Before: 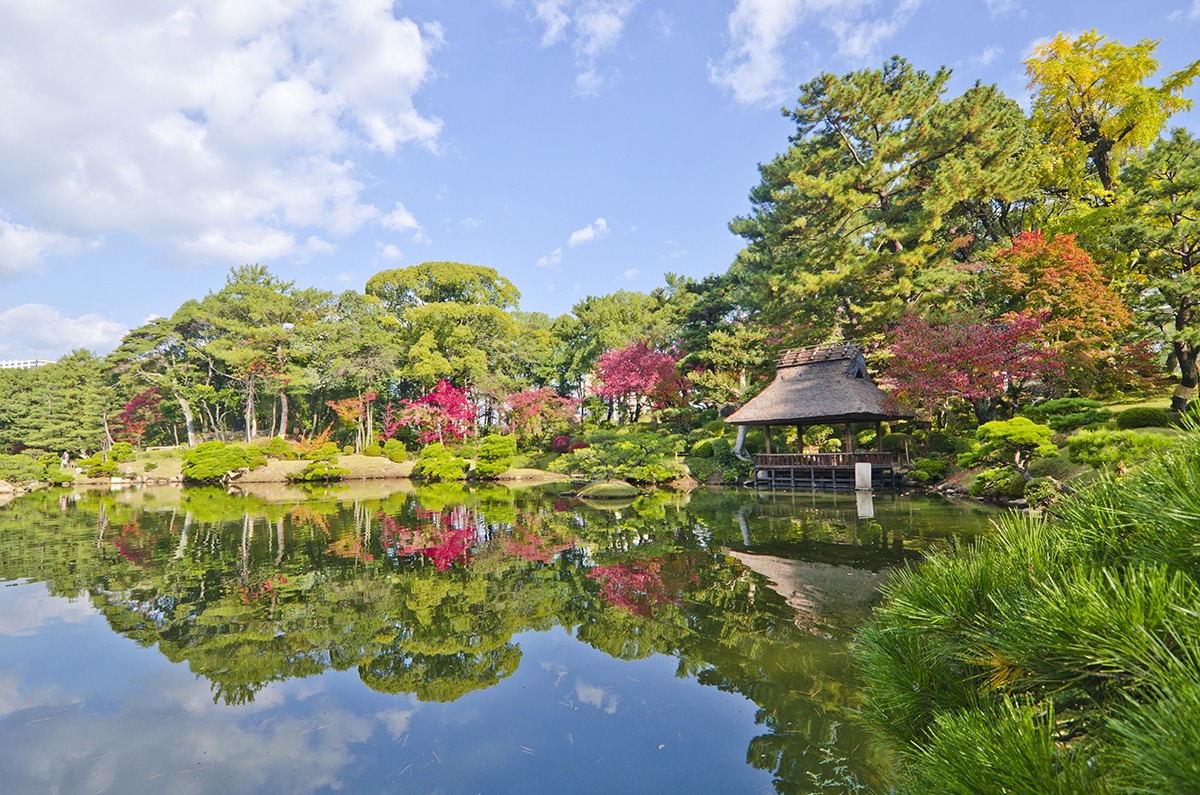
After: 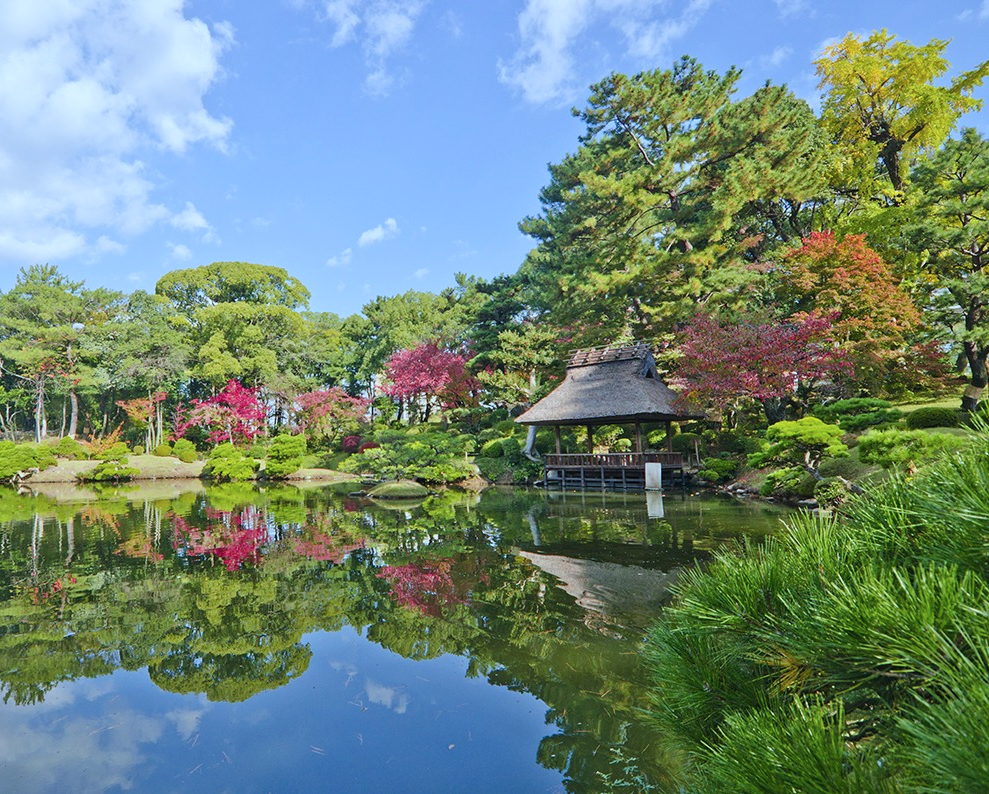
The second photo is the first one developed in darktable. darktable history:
crop: left 17.579%, bottom 0.023%
exposure: exposure -0.156 EV, compensate highlight preservation false
color calibration: illuminant F (fluorescent), F source F9 (Cool White Deluxe 4150 K) – high CRI, x 0.375, y 0.373, temperature 4153.78 K
